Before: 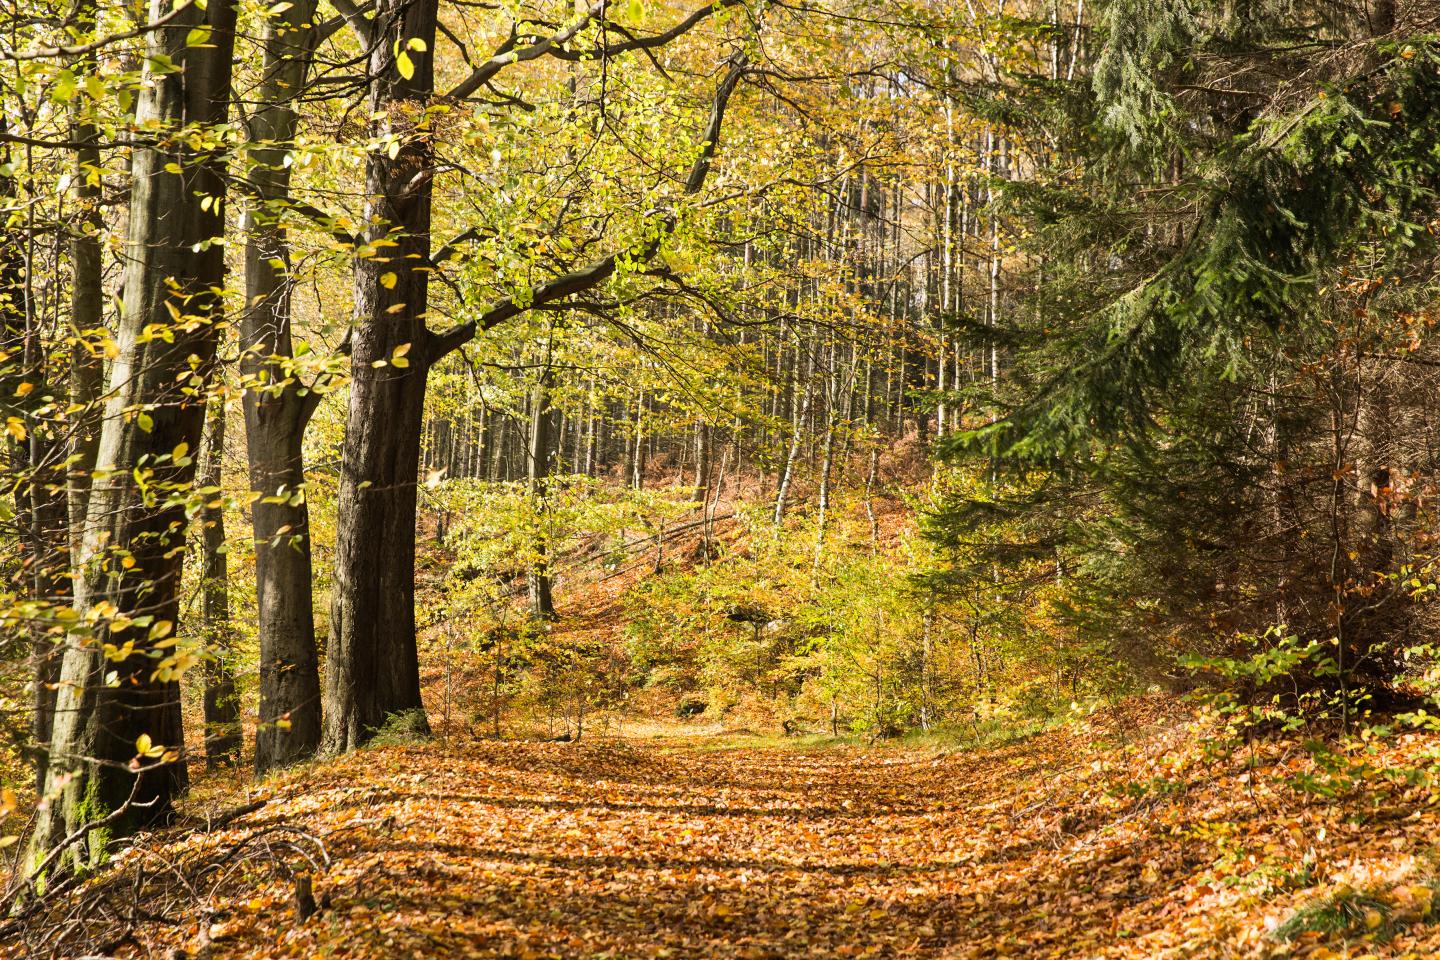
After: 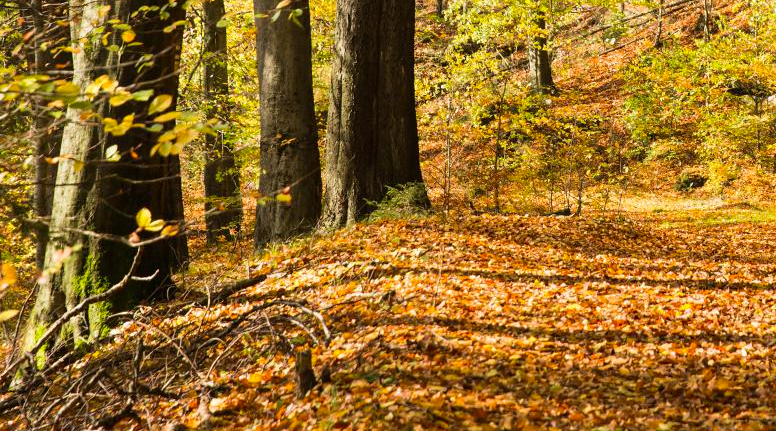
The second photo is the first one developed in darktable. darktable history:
crop and rotate: top 54.885%, right 46.053%, bottom 0.178%
contrast brightness saturation: contrast 0.039, saturation 0.159
